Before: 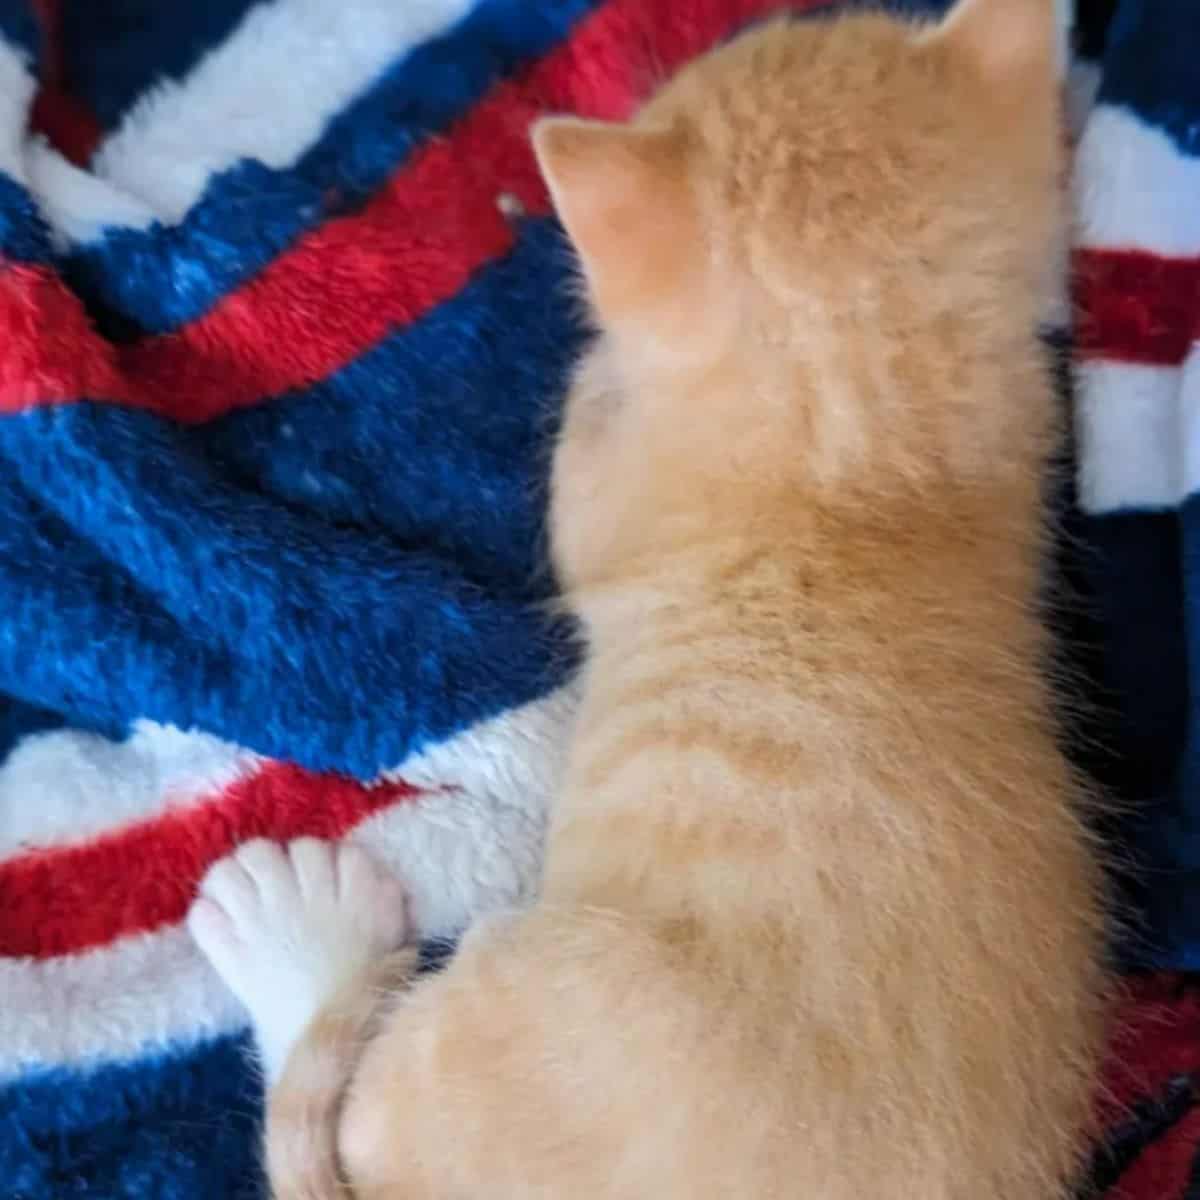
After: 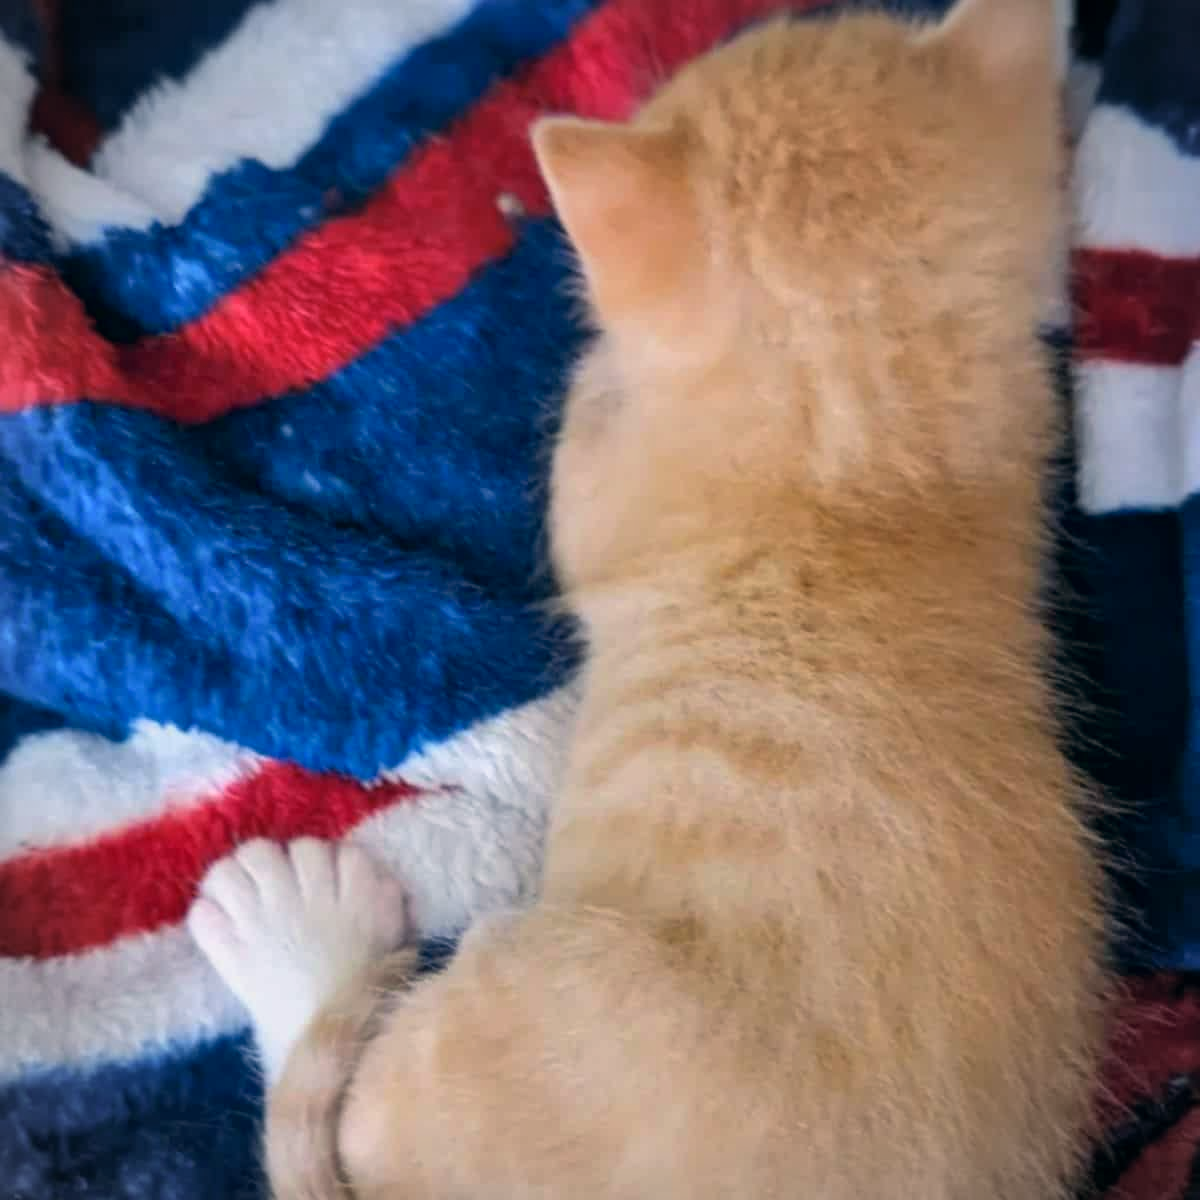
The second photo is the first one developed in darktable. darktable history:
color correction: highlights a* 5.38, highlights b* 5.3, shadows a* -4.26, shadows b* -5.11
shadows and highlights: soften with gaussian
vignetting: fall-off start 91.19%
